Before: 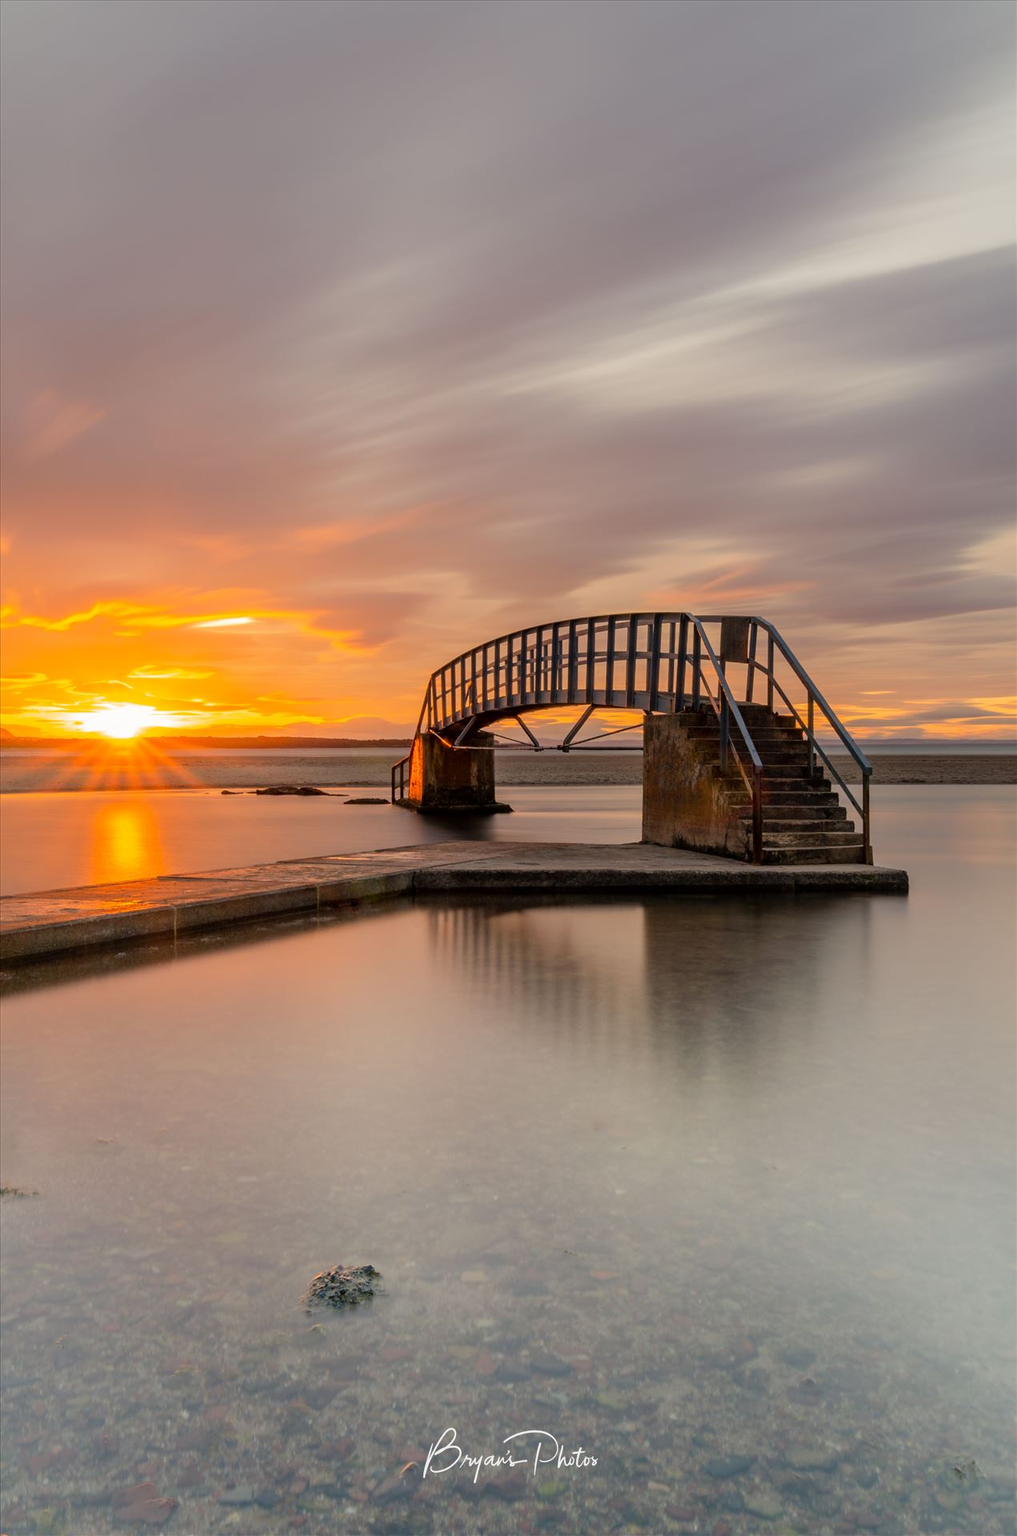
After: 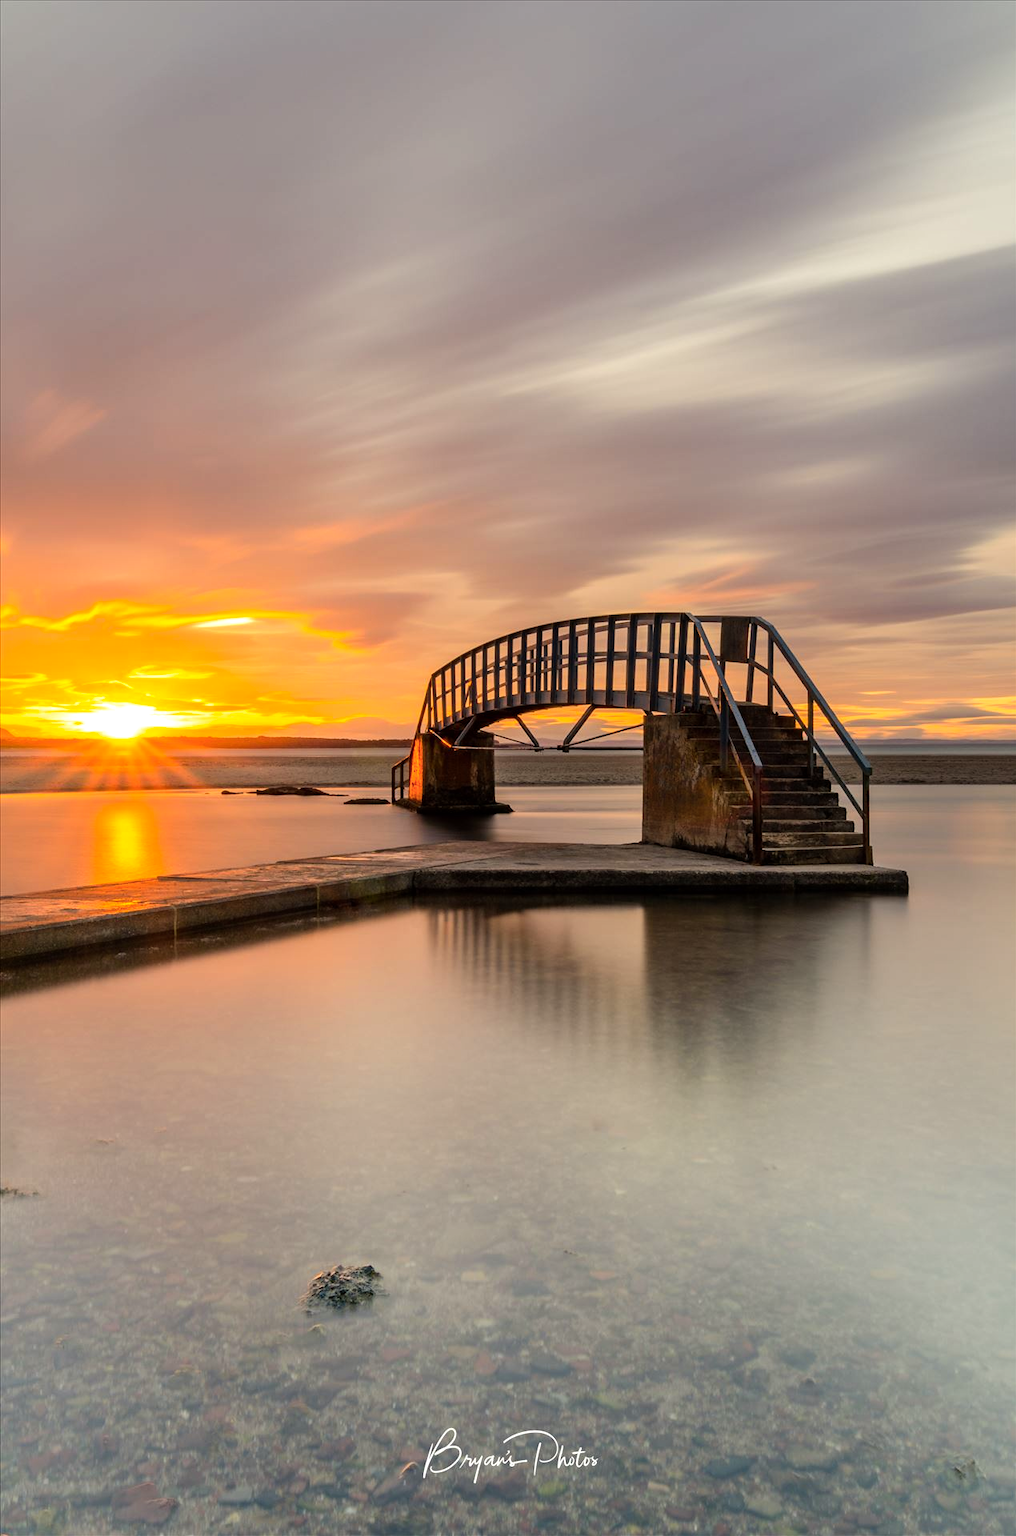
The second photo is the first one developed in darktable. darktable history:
color calibration: output R [0.994, 0.059, -0.119, 0], output G [-0.036, 1.09, -0.119, 0], output B [0.078, -0.108, 0.961, 0], illuminant same as pipeline (D50), adaptation XYZ, x 0.346, y 0.358, temperature 5014.17 K
shadows and highlights: shadows 37.82, highlights -27.67, soften with gaussian
tone equalizer: -8 EV -0.4 EV, -7 EV -0.398 EV, -6 EV -0.367 EV, -5 EV -0.194 EV, -3 EV 0.212 EV, -2 EV 0.352 EV, -1 EV 0.367 EV, +0 EV 0.407 EV, edges refinement/feathering 500, mask exposure compensation -1.57 EV, preserve details no
